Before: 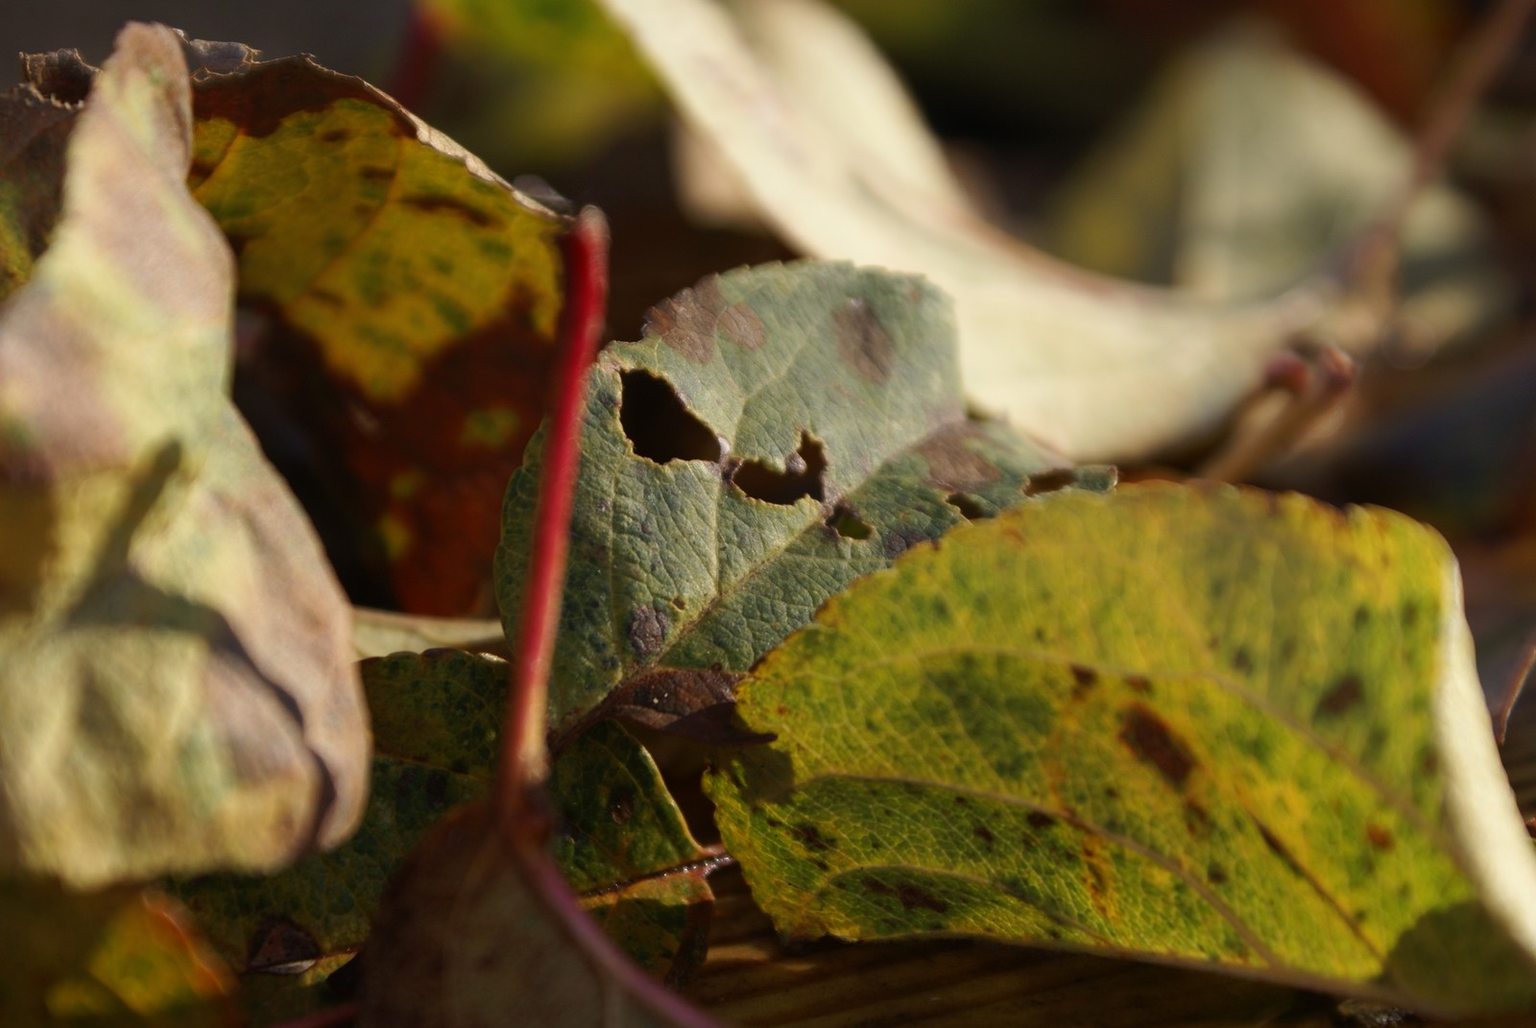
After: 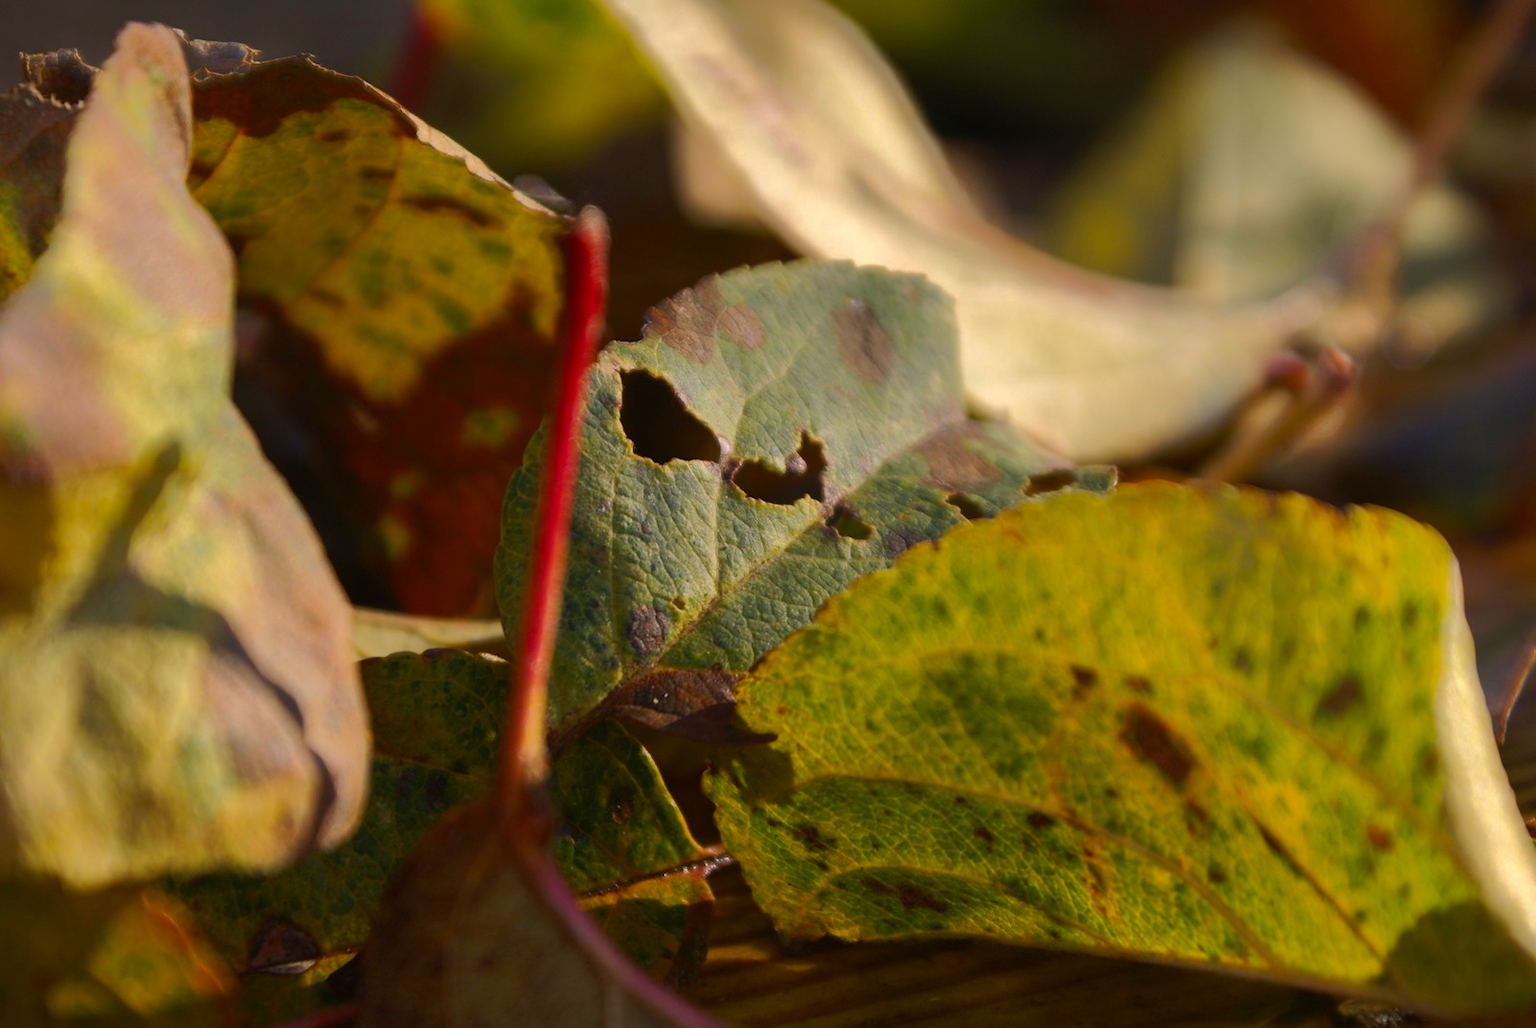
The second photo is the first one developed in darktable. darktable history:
color balance rgb: highlights gain › chroma 1.468%, highlights gain › hue 308.92°, linear chroma grading › global chroma 14.967%, perceptual saturation grading › global saturation 5.941%, perceptual brilliance grading › highlights 11.246%, contrast -10.547%
shadows and highlights: shadows -18.65, highlights -73.77
